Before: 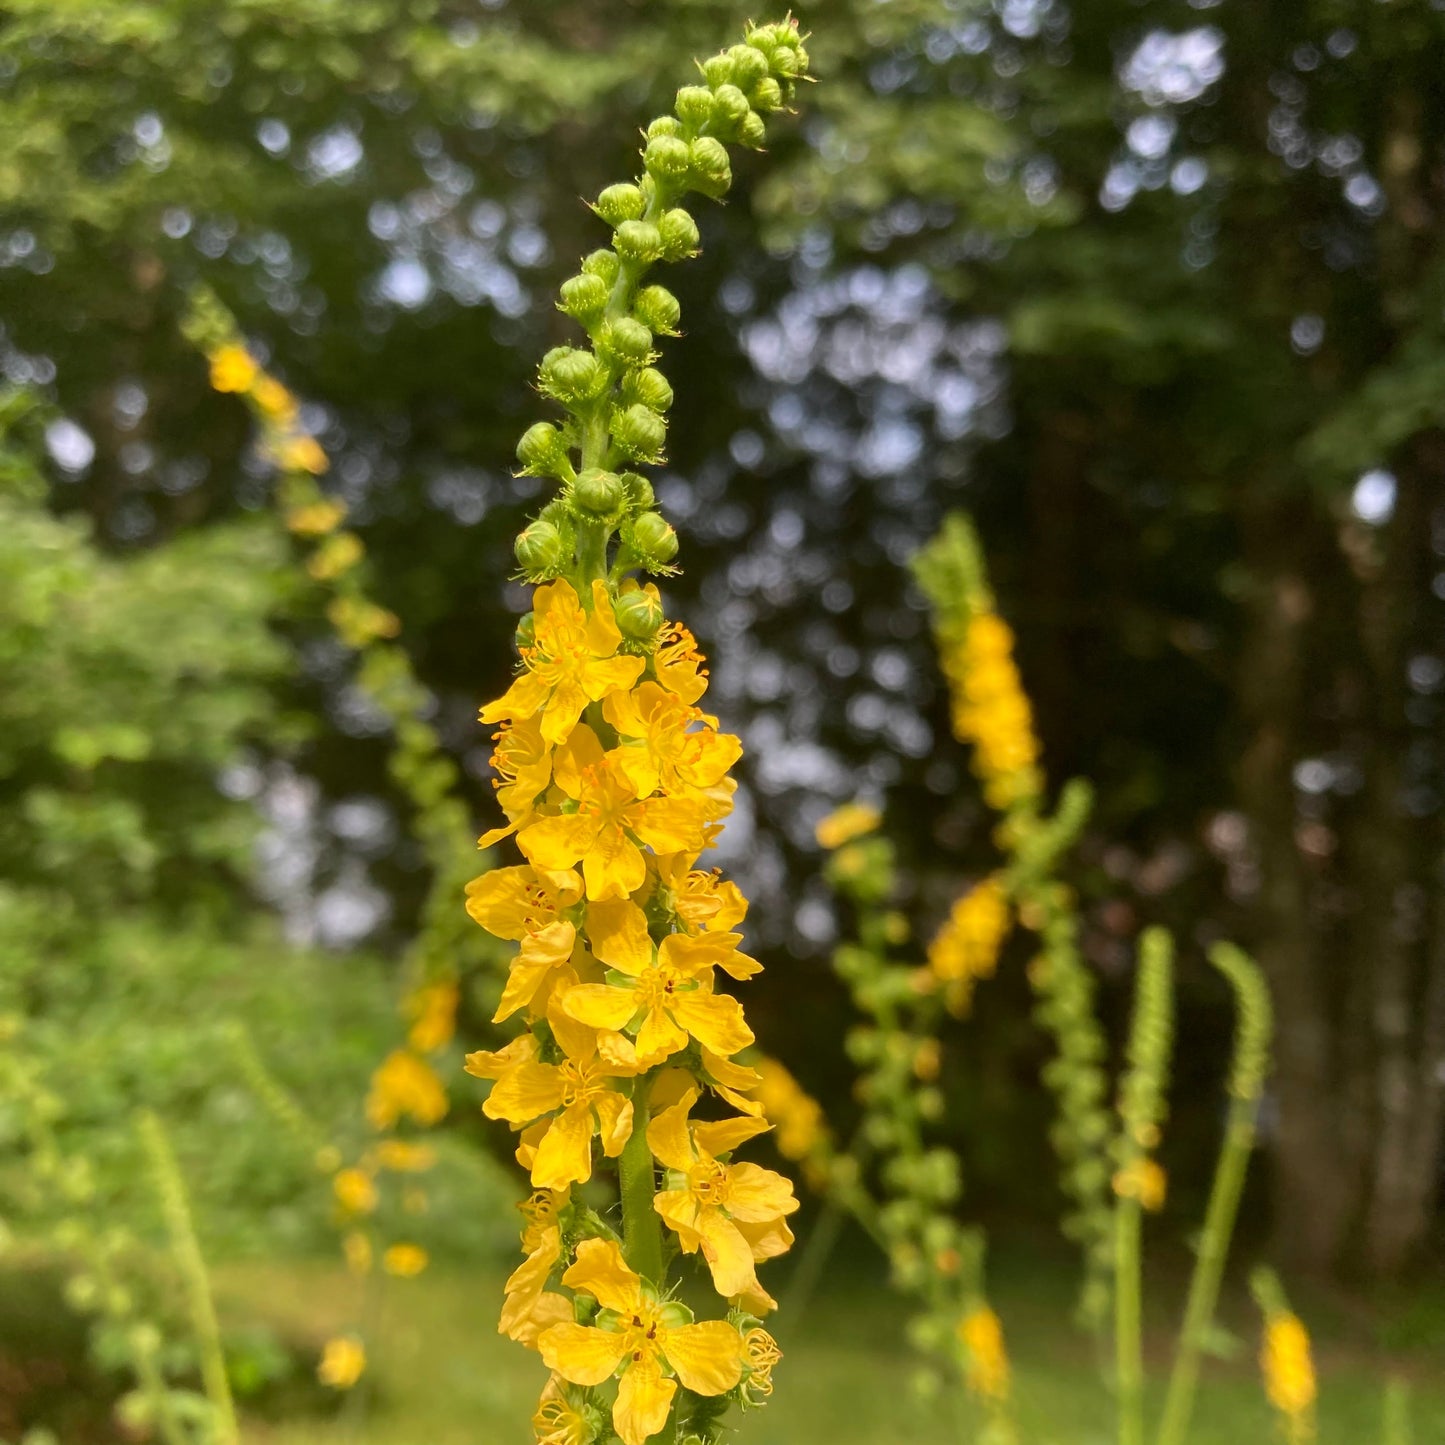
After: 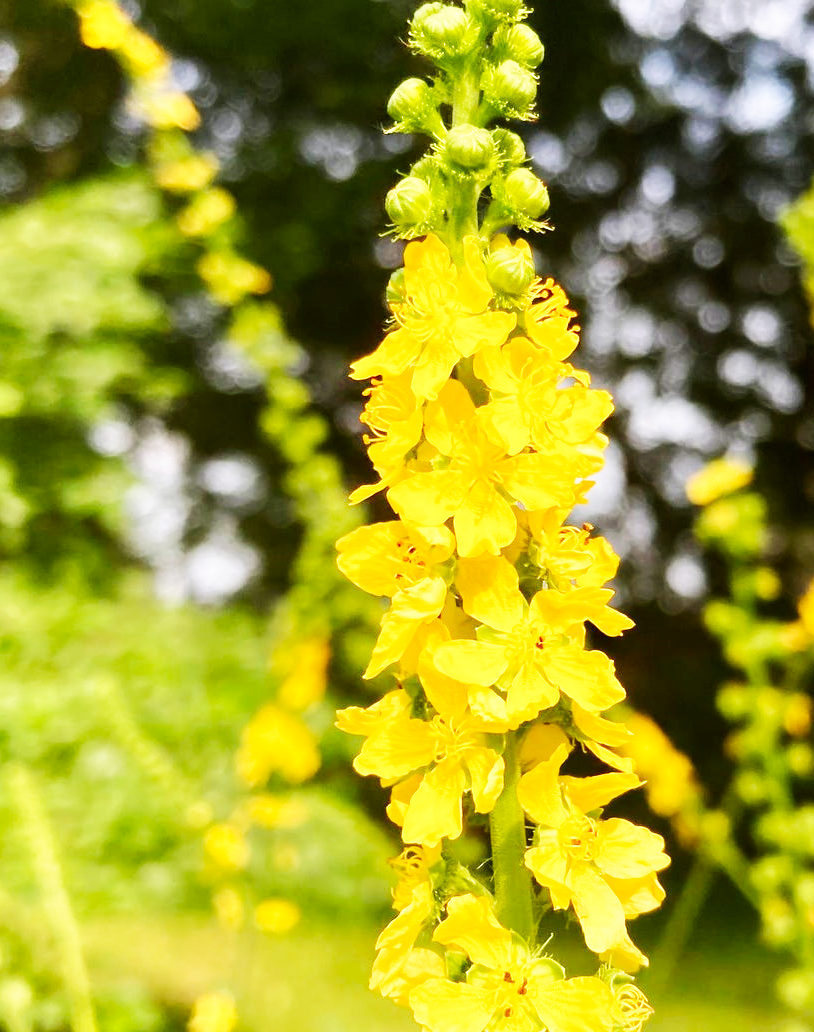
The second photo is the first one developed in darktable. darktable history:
crop: left 8.966%, top 23.852%, right 34.699%, bottom 4.703%
base curve: curves: ch0 [(0, 0) (0.007, 0.004) (0.027, 0.03) (0.046, 0.07) (0.207, 0.54) (0.442, 0.872) (0.673, 0.972) (1, 1)], preserve colors none
